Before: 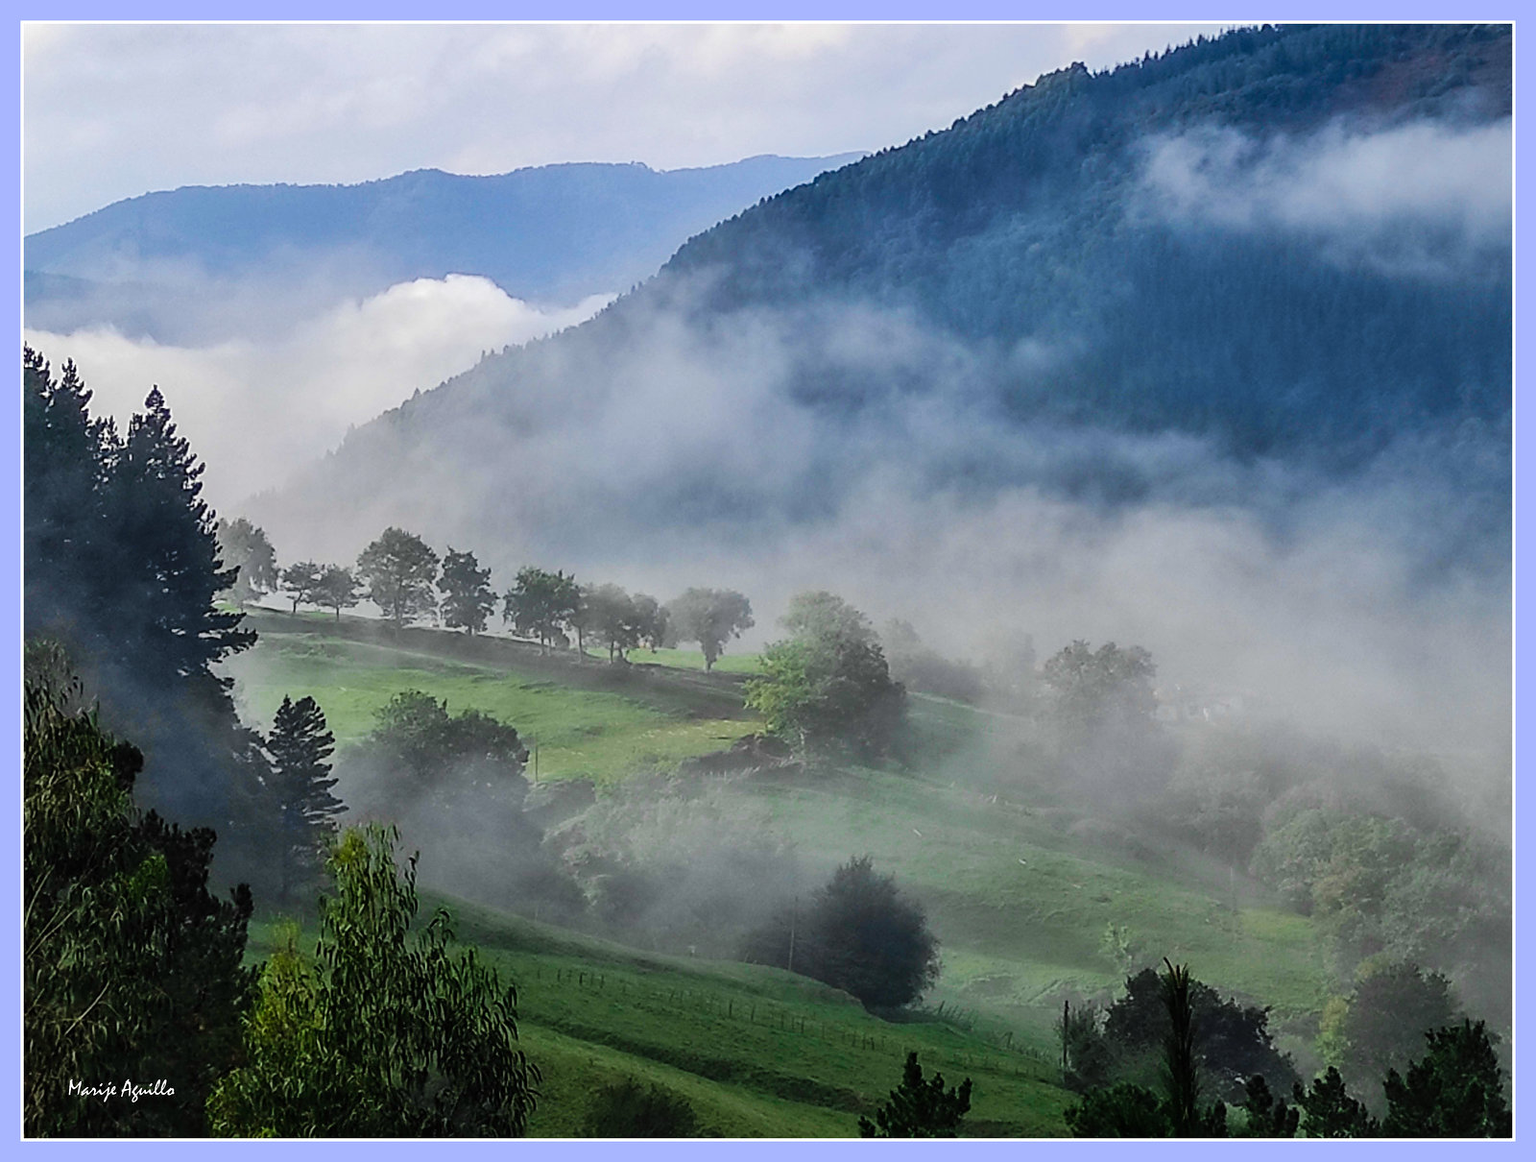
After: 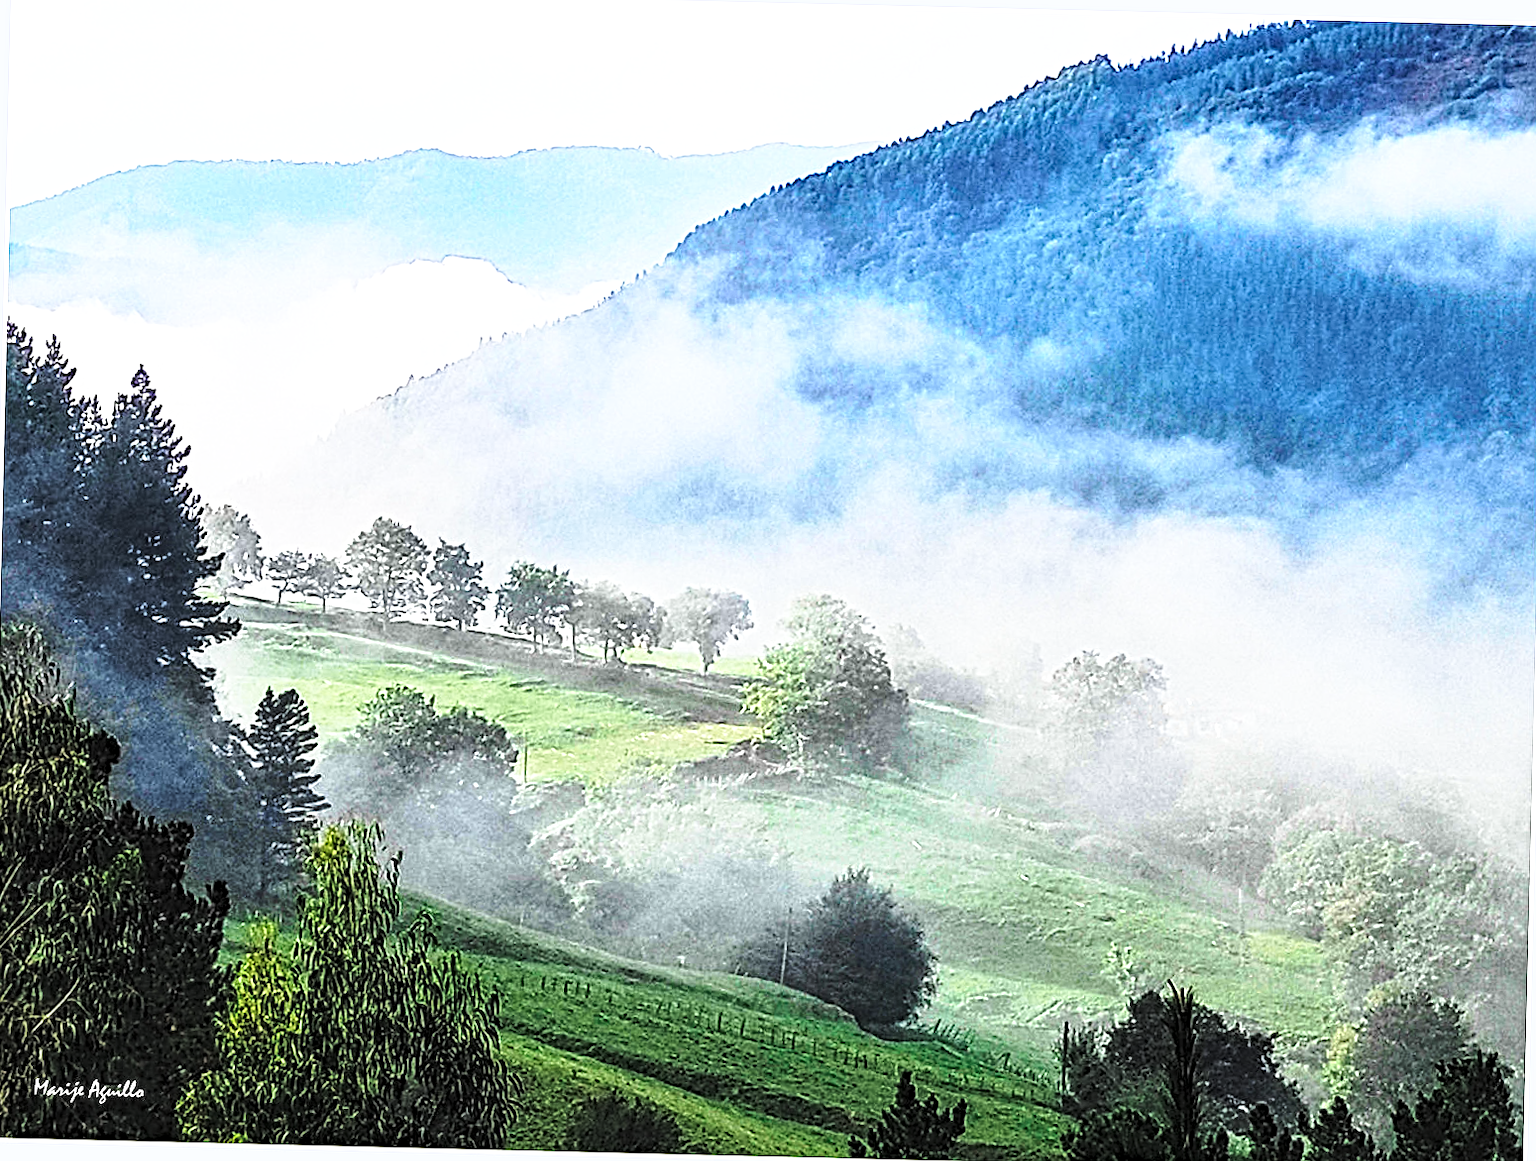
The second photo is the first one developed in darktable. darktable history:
contrast brightness saturation: brightness 0.274
crop and rotate: angle -1.39°
local contrast: mode bilateral grid, contrast 20, coarseness 3, detail 299%, midtone range 0.2
tone equalizer: -8 EV -0.78 EV, -7 EV -0.734 EV, -6 EV -0.6 EV, -5 EV -0.386 EV, -3 EV 0.365 EV, -2 EV 0.6 EV, -1 EV 0.692 EV, +0 EV 0.776 EV, edges refinement/feathering 500, mask exposure compensation -1.57 EV, preserve details no
haze removal: compatibility mode true, adaptive false
base curve: curves: ch0 [(0, 0) (0.026, 0.03) (0.109, 0.232) (0.351, 0.748) (0.669, 0.968) (1, 1)], preserve colors none
